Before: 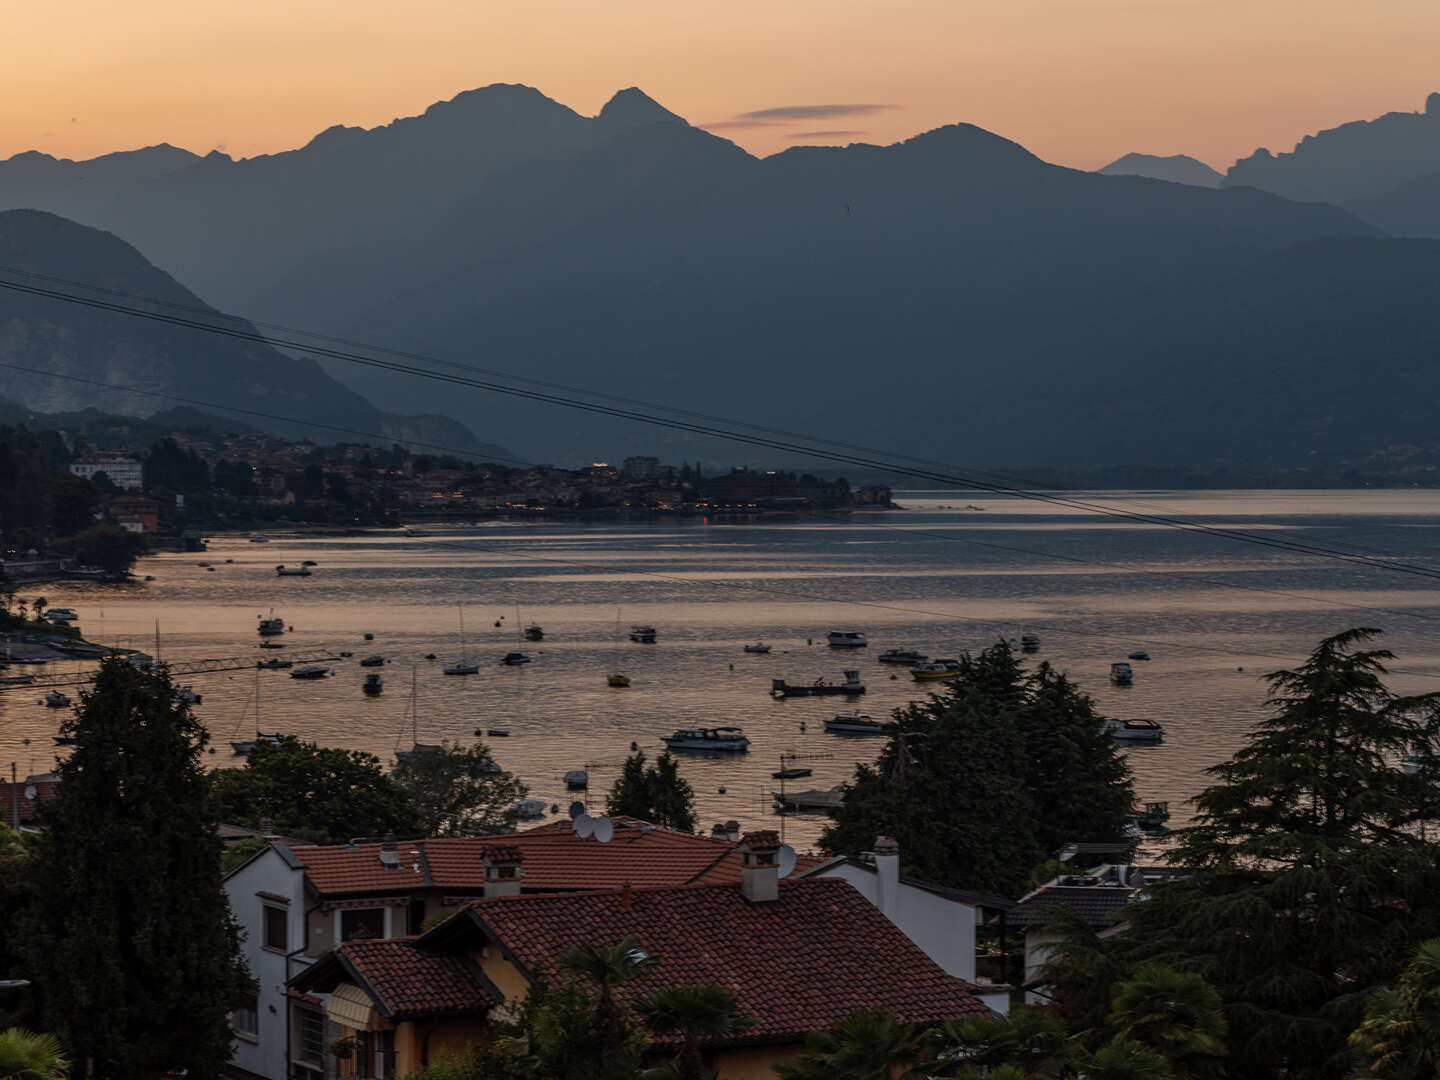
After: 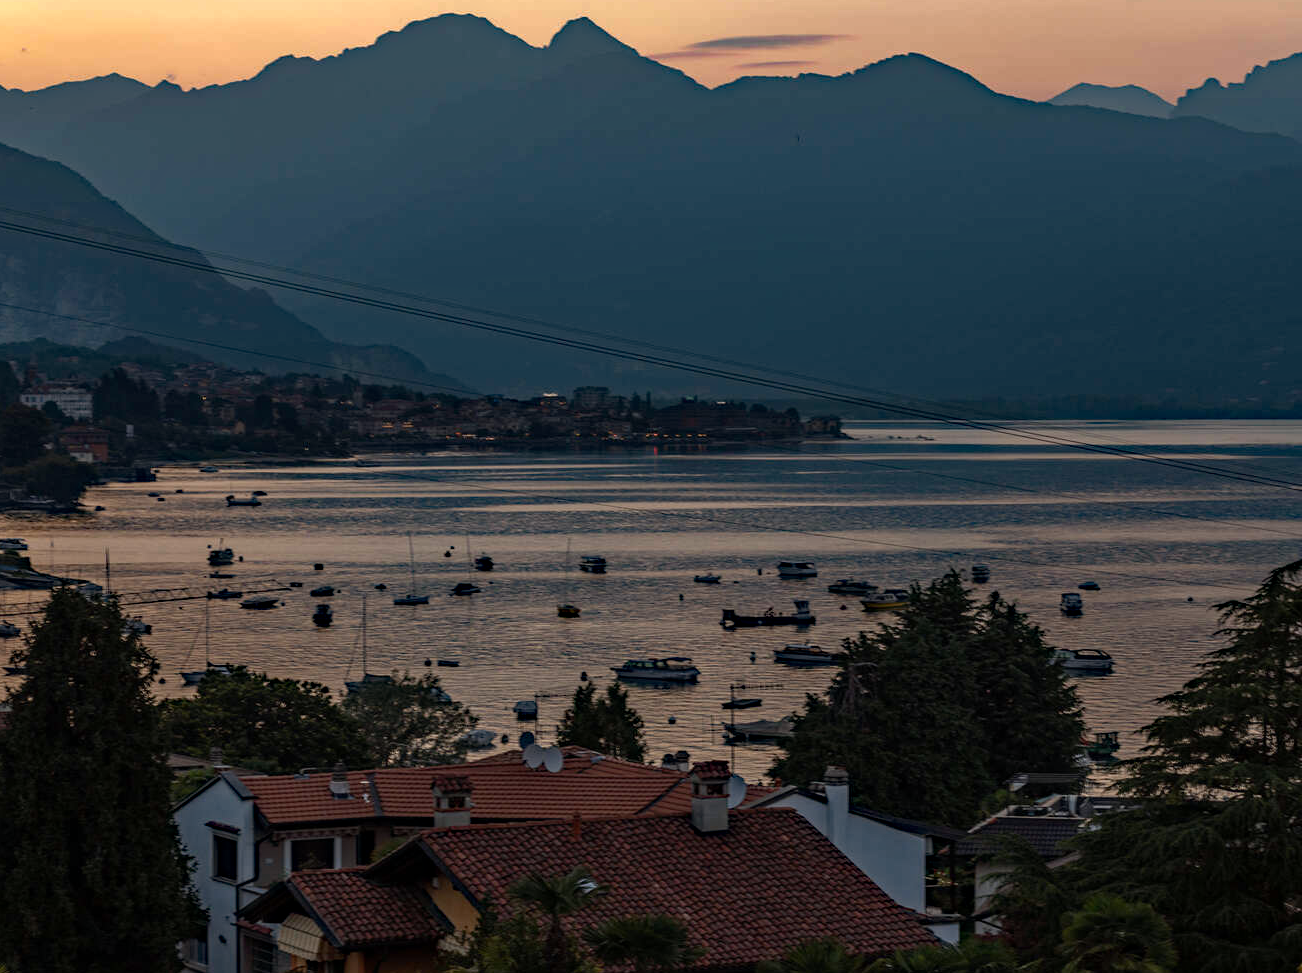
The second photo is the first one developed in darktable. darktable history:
crop: left 3.48%, top 6.5%, right 6.057%, bottom 3.322%
haze removal: strength 0.401, distance 0.219, compatibility mode true, adaptive false
